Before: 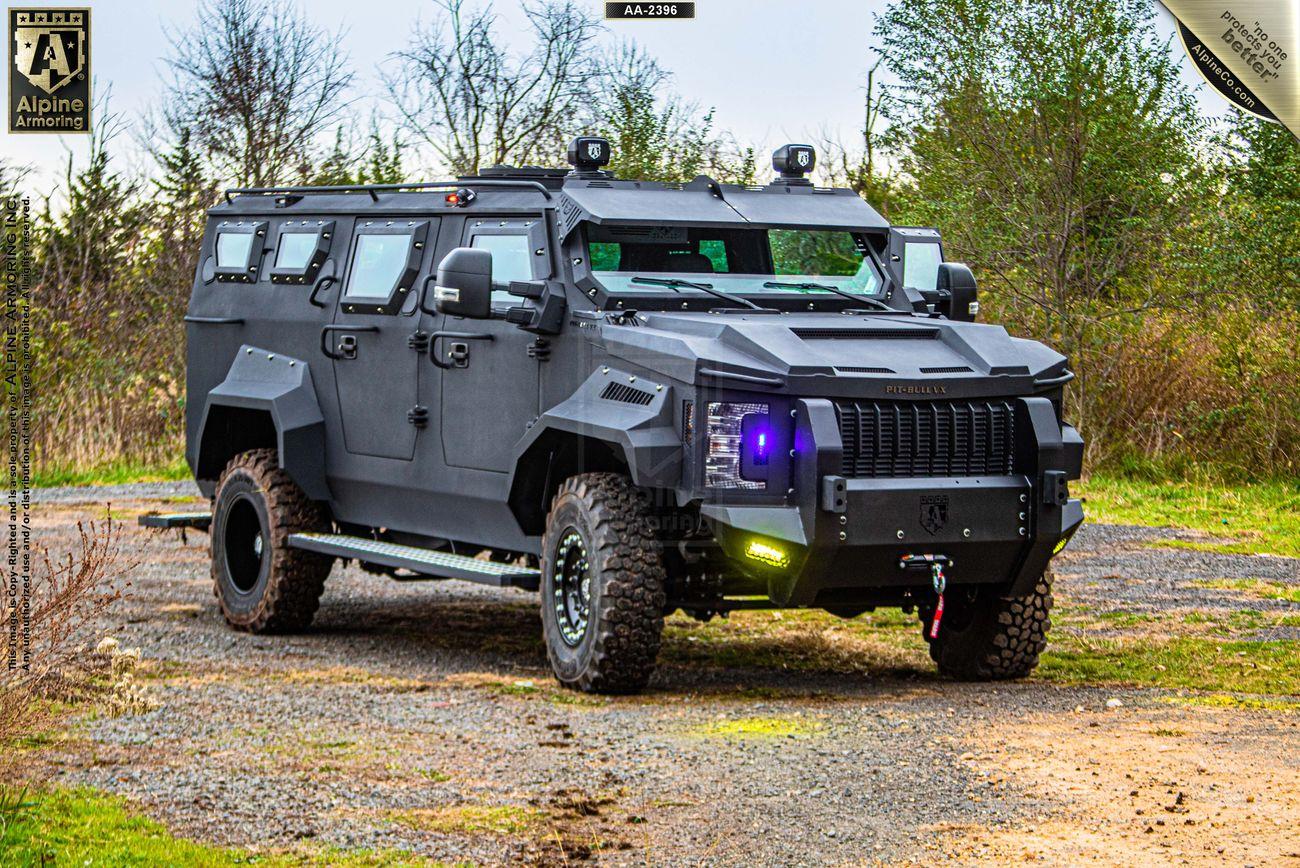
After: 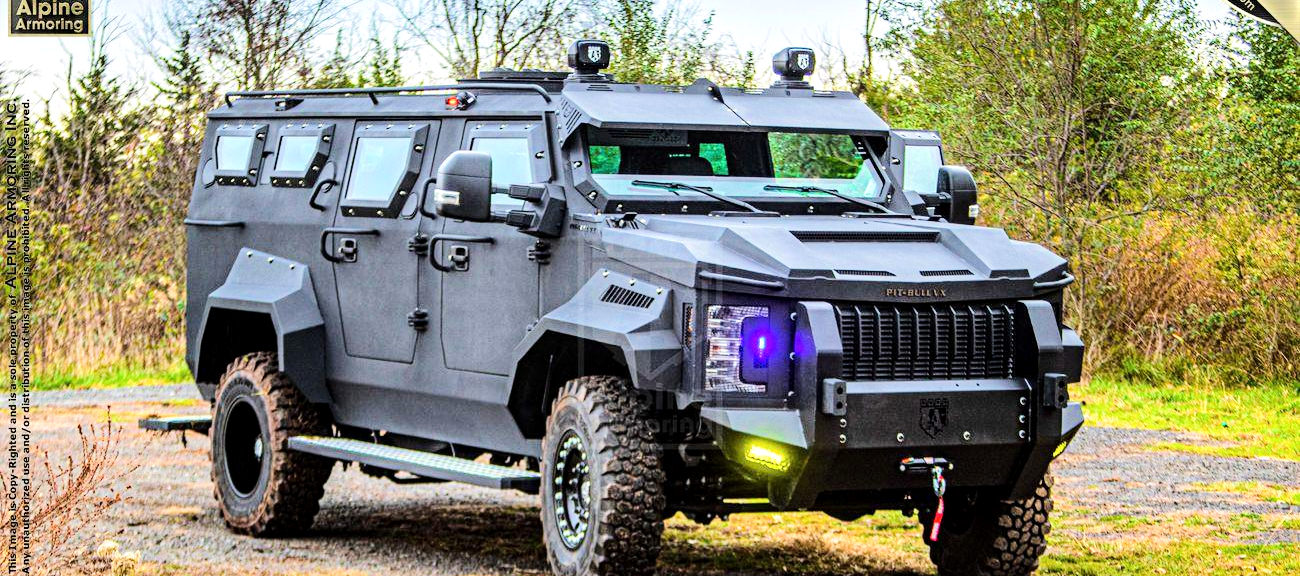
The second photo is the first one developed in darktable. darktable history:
local contrast: highlights 106%, shadows 102%, detail 120%, midtone range 0.2
levels: white 99.9%
crop: top 11.178%, bottom 22.35%
tone equalizer: -7 EV 0.164 EV, -6 EV 0.576 EV, -5 EV 1.18 EV, -4 EV 1.36 EV, -3 EV 1.13 EV, -2 EV 0.6 EV, -1 EV 0.157 EV, edges refinement/feathering 500, mask exposure compensation -1.57 EV, preserve details no
